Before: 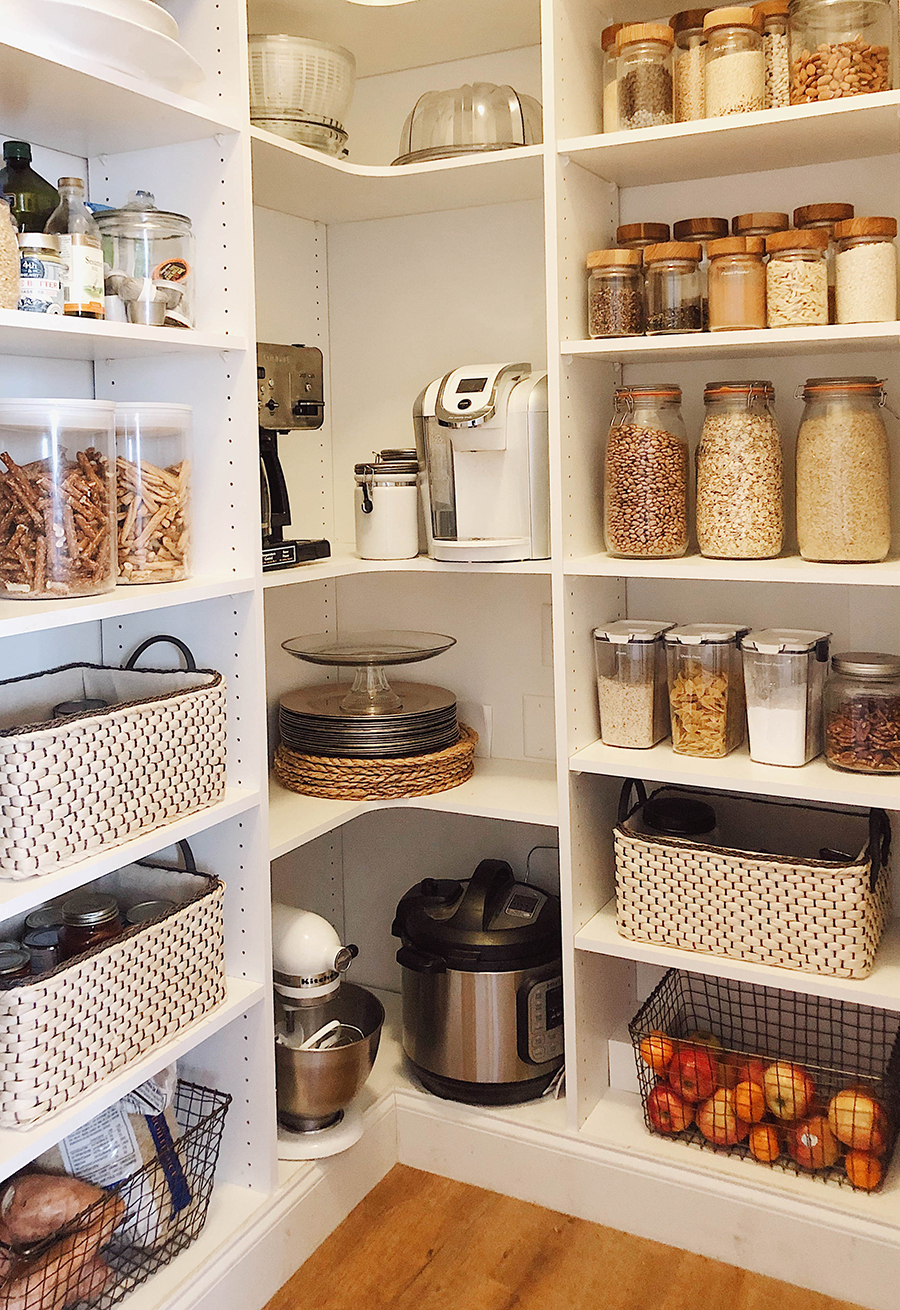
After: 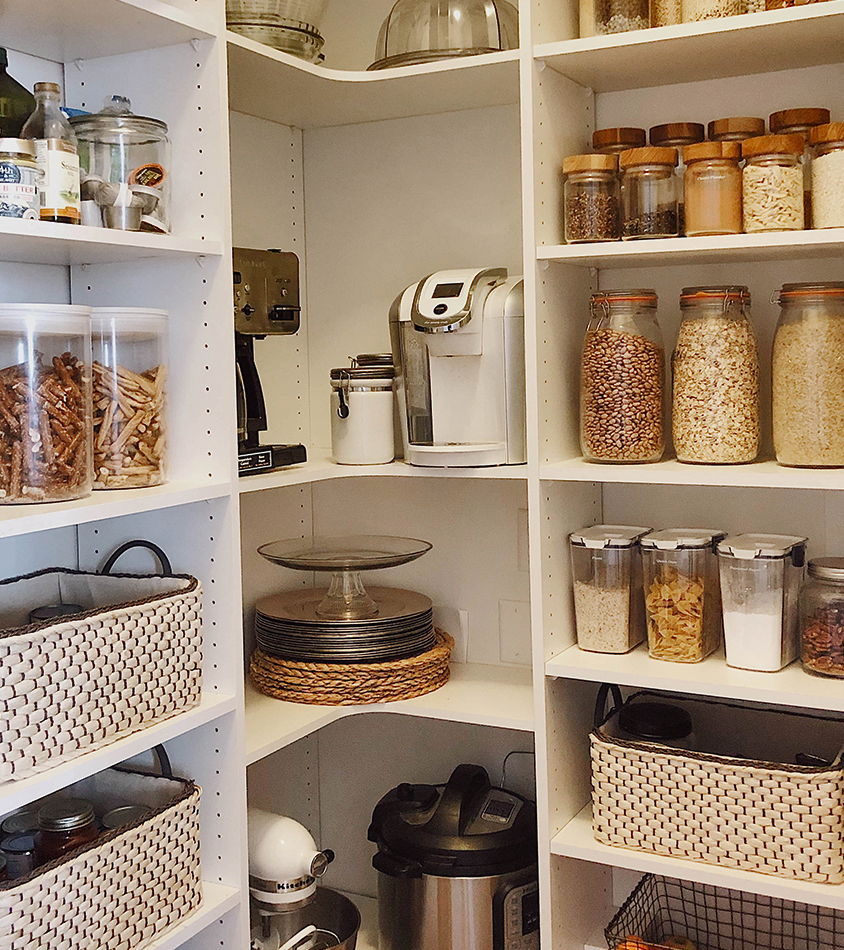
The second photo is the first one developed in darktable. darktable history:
shadows and highlights: white point adjustment -3.64, highlights -63.34, highlights color adjustment 42%, soften with gaussian
crop: left 2.737%, top 7.287%, right 3.421%, bottom 20.179%
